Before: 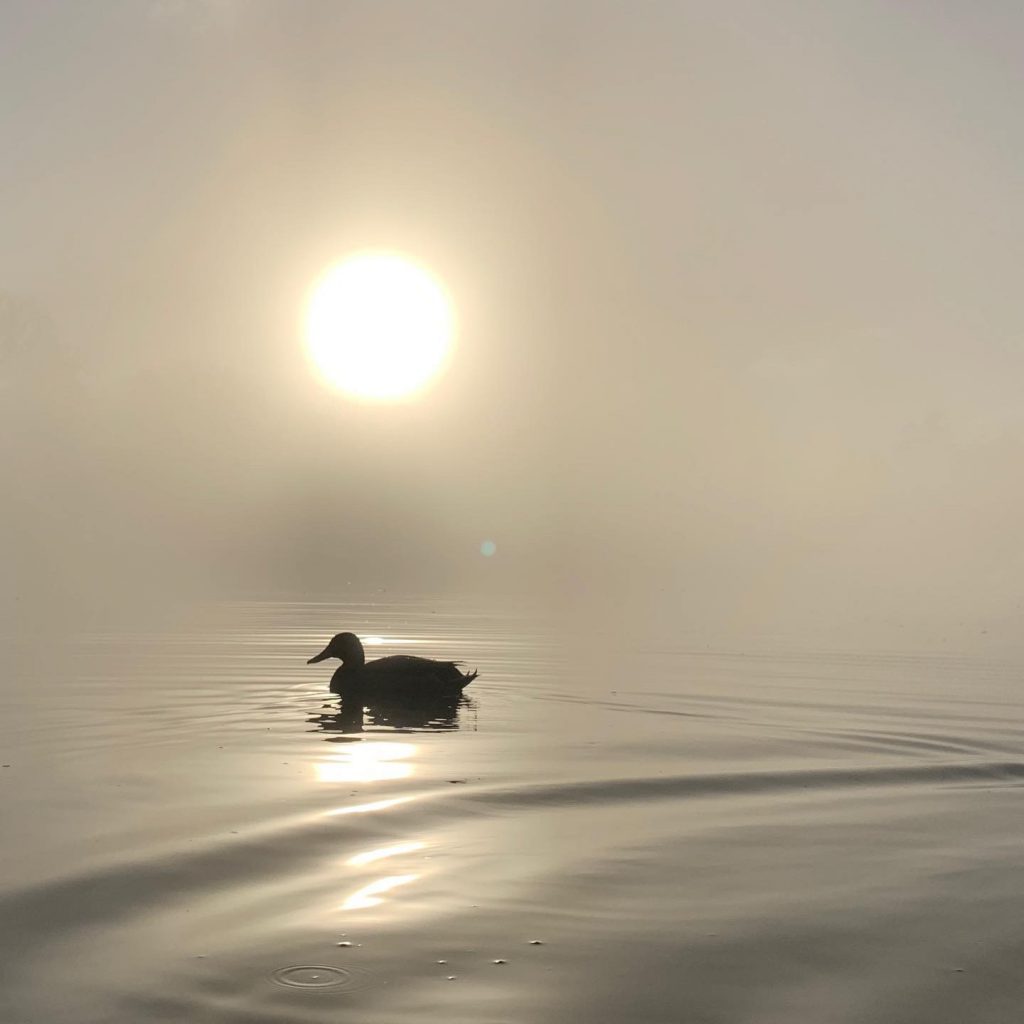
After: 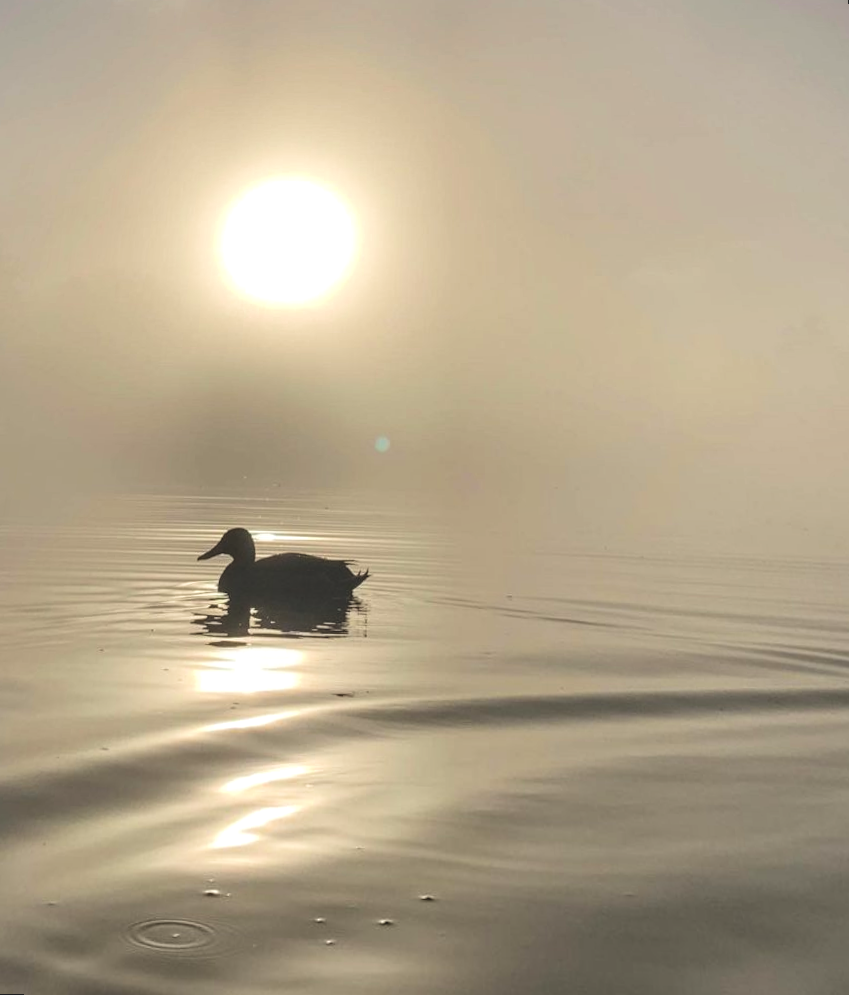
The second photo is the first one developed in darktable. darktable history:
exposure: black level correction -0.023, exposure -0.039 EV, compensate highlight preservation false
rotate and perspective: rotation 0.72°, lens shift (vertical) -0.352, lens shift (horizontal) -0.051, crop left 0.152, crop right 0.859, crop top 0.019, crop bottom 0.964
velvia: on, module defaults
local contrast: detail 130%
